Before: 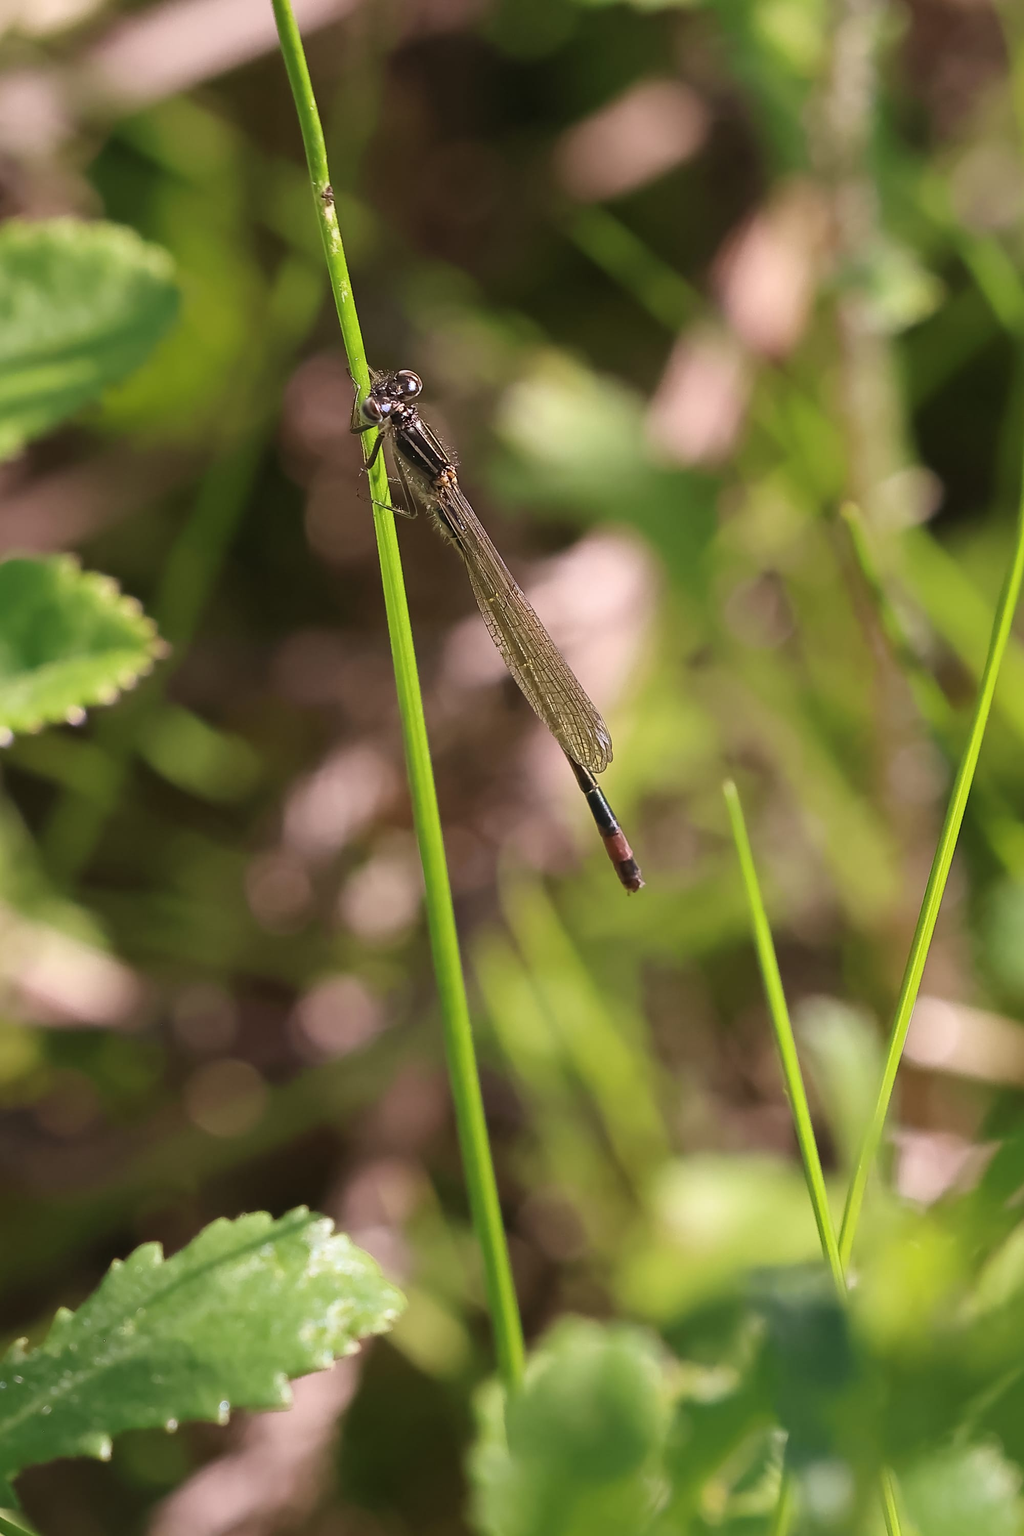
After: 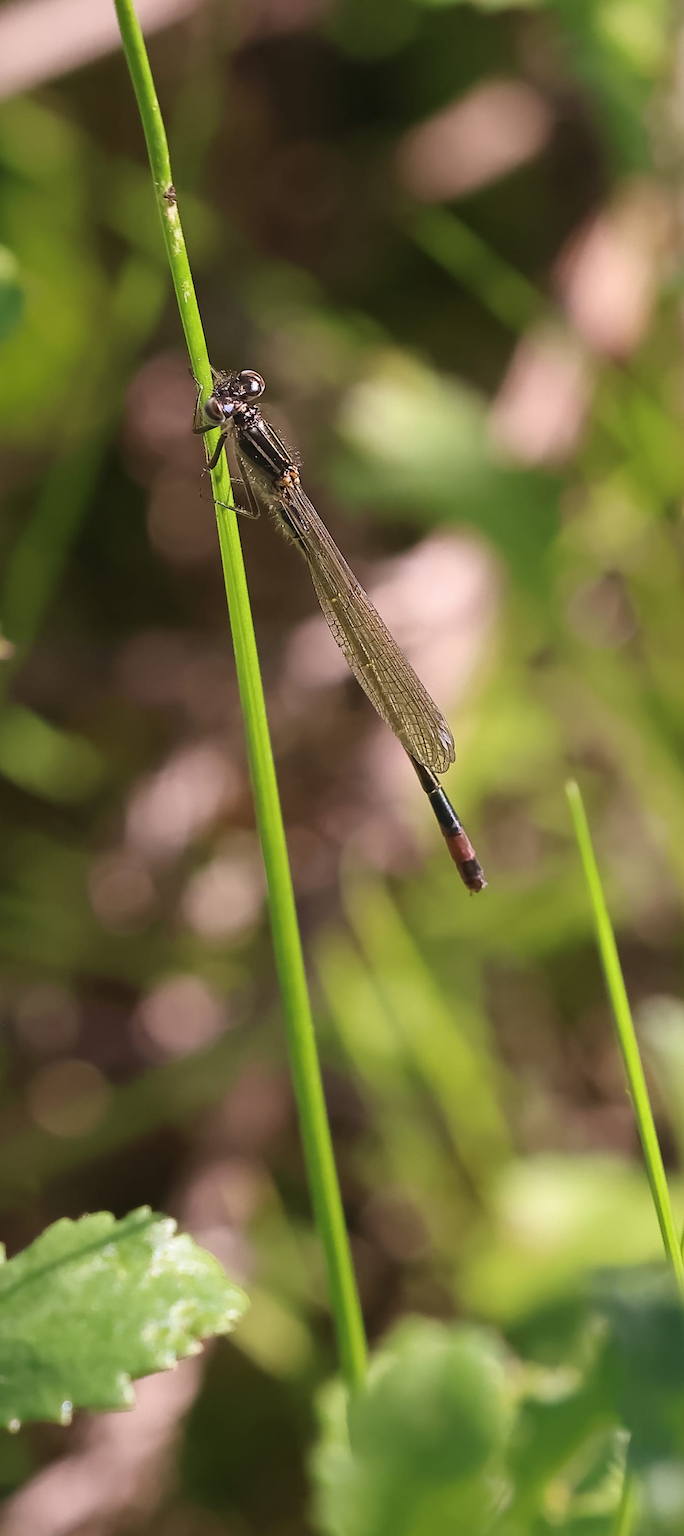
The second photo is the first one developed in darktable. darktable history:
crop: left 15.434%, right 17.757%
